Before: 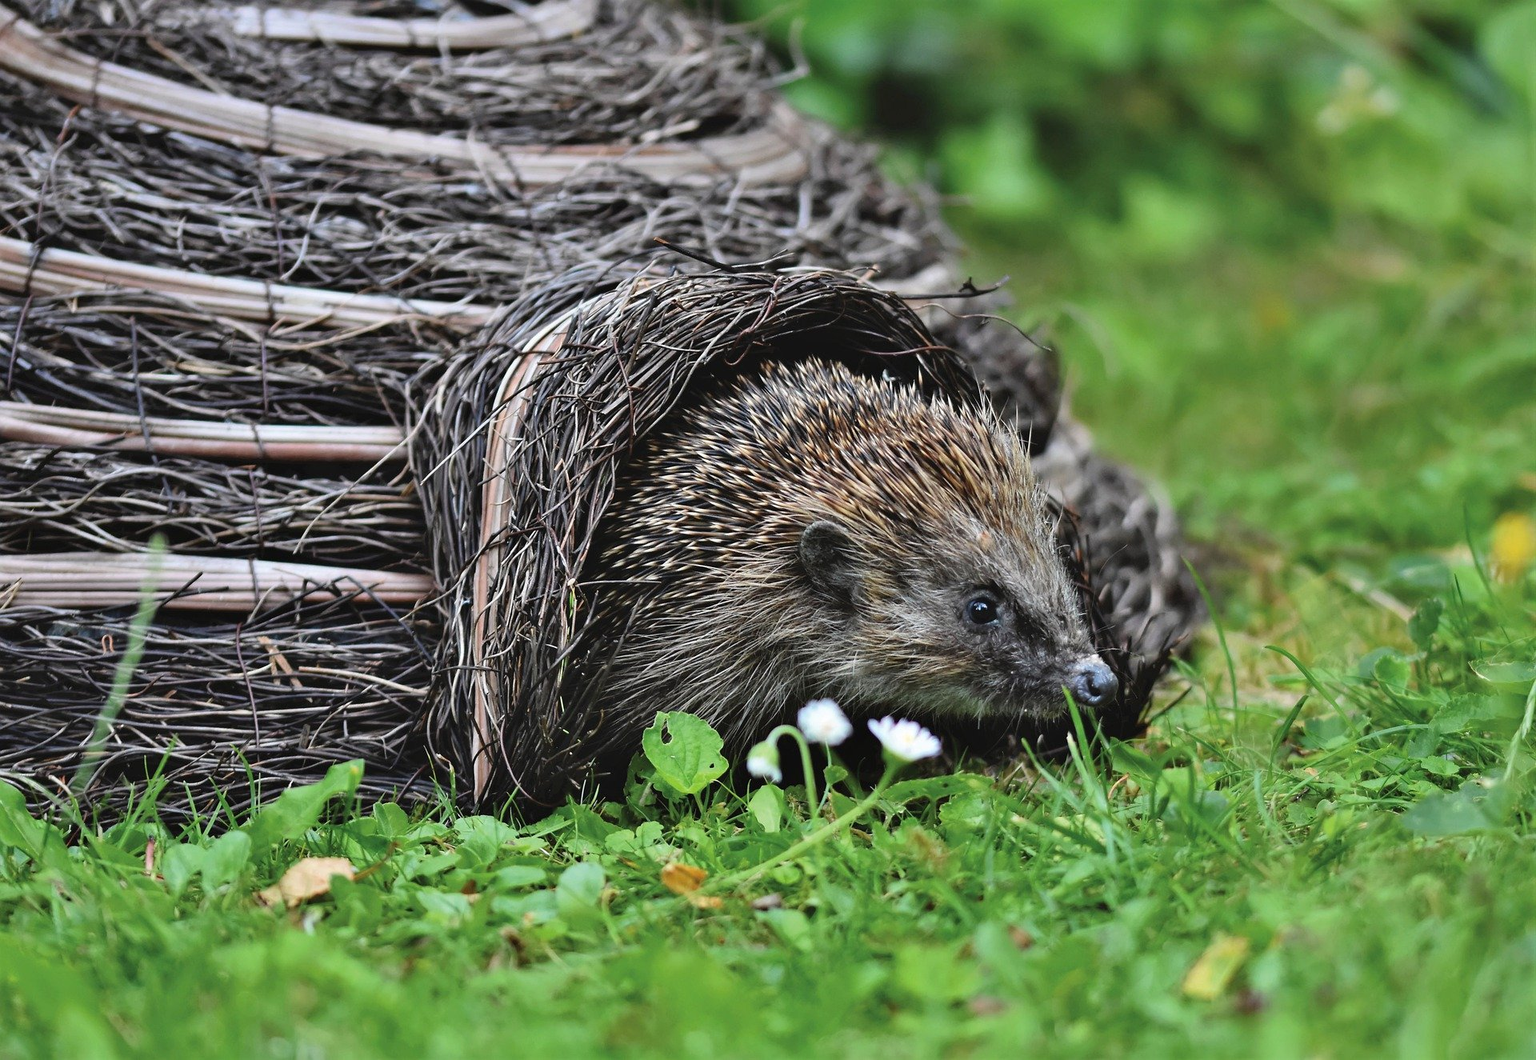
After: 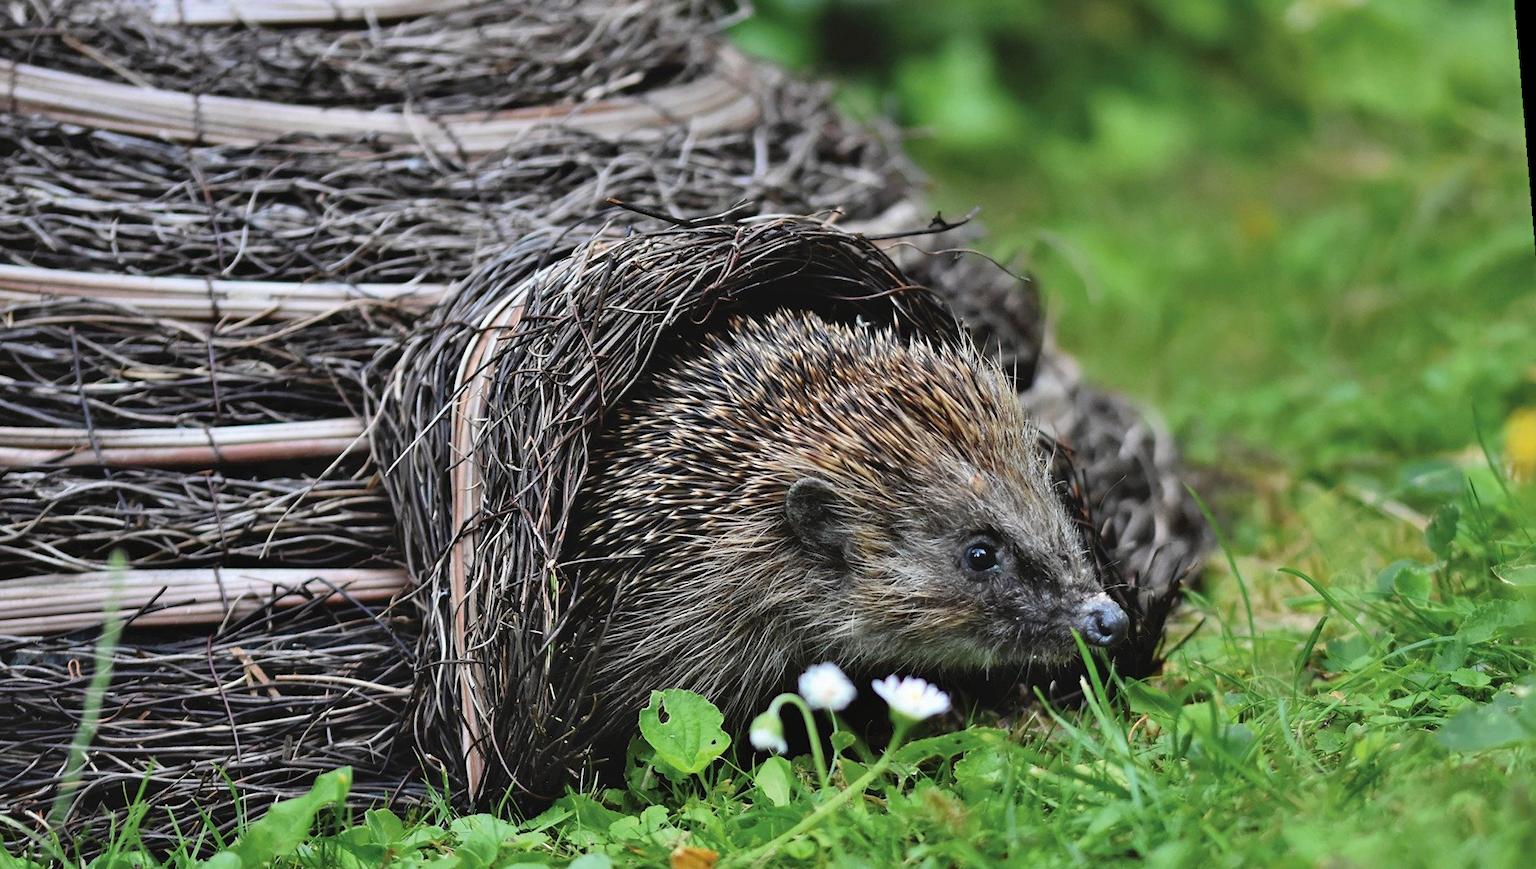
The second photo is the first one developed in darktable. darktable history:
crop: left 5.596%, top 10.314%, right 3.534%, bottom 19.395%
rotate and perspective: rotation -4.86°, automatic cropping off
